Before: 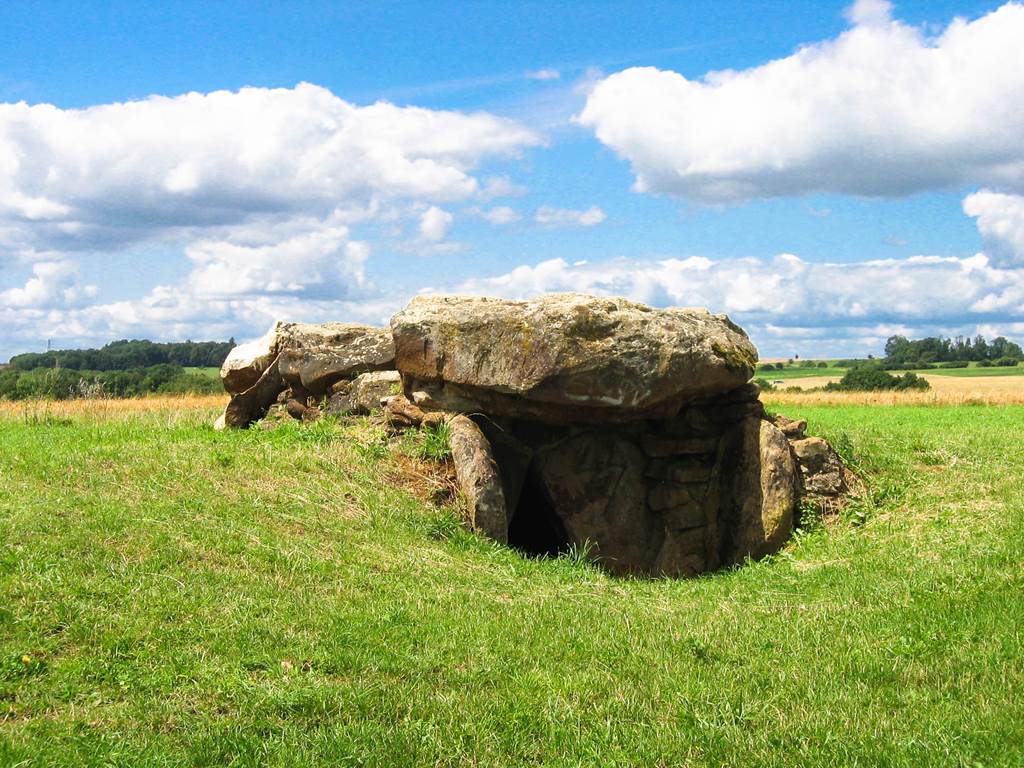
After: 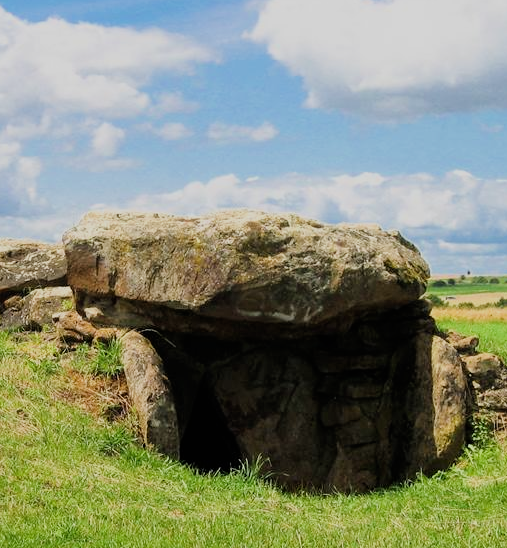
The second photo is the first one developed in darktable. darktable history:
crop: left 32.075%, top 10.976%, right 18.355%, bottom 17.596%
filmic rgb: black relative exposure -7.65 EV, white relative exposure 4.56 EV, hardness 3.61
